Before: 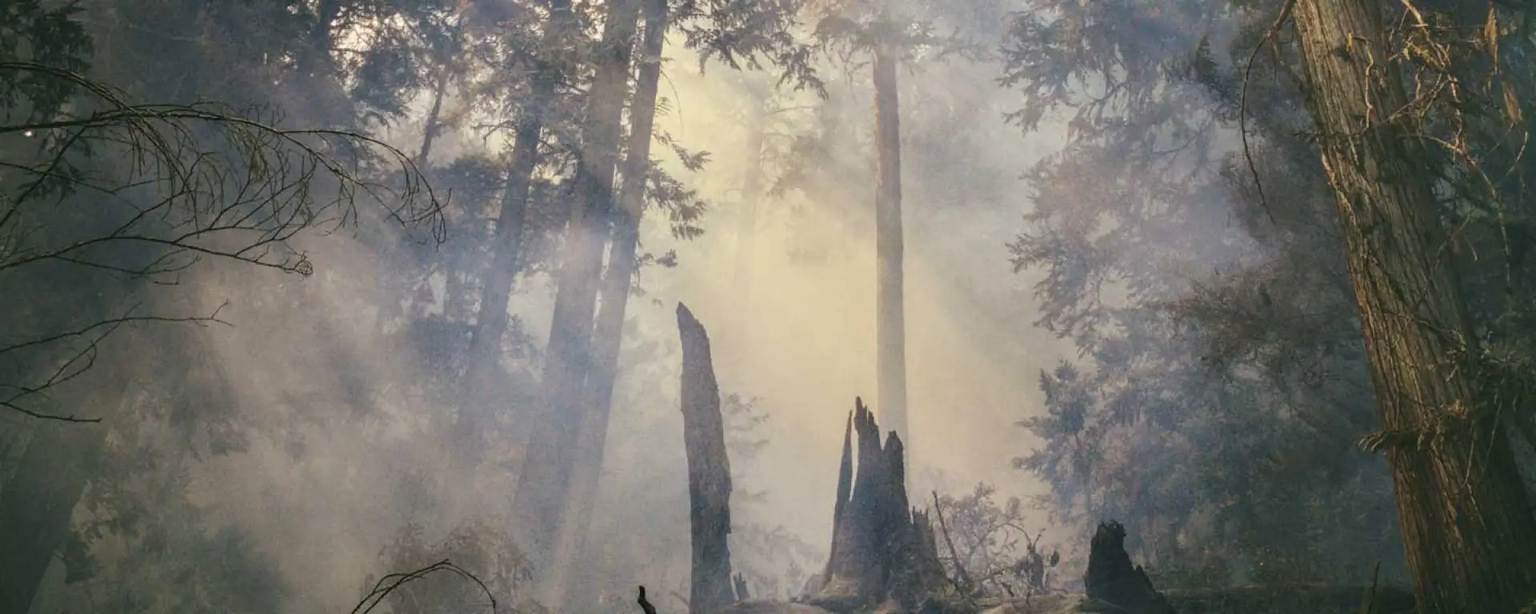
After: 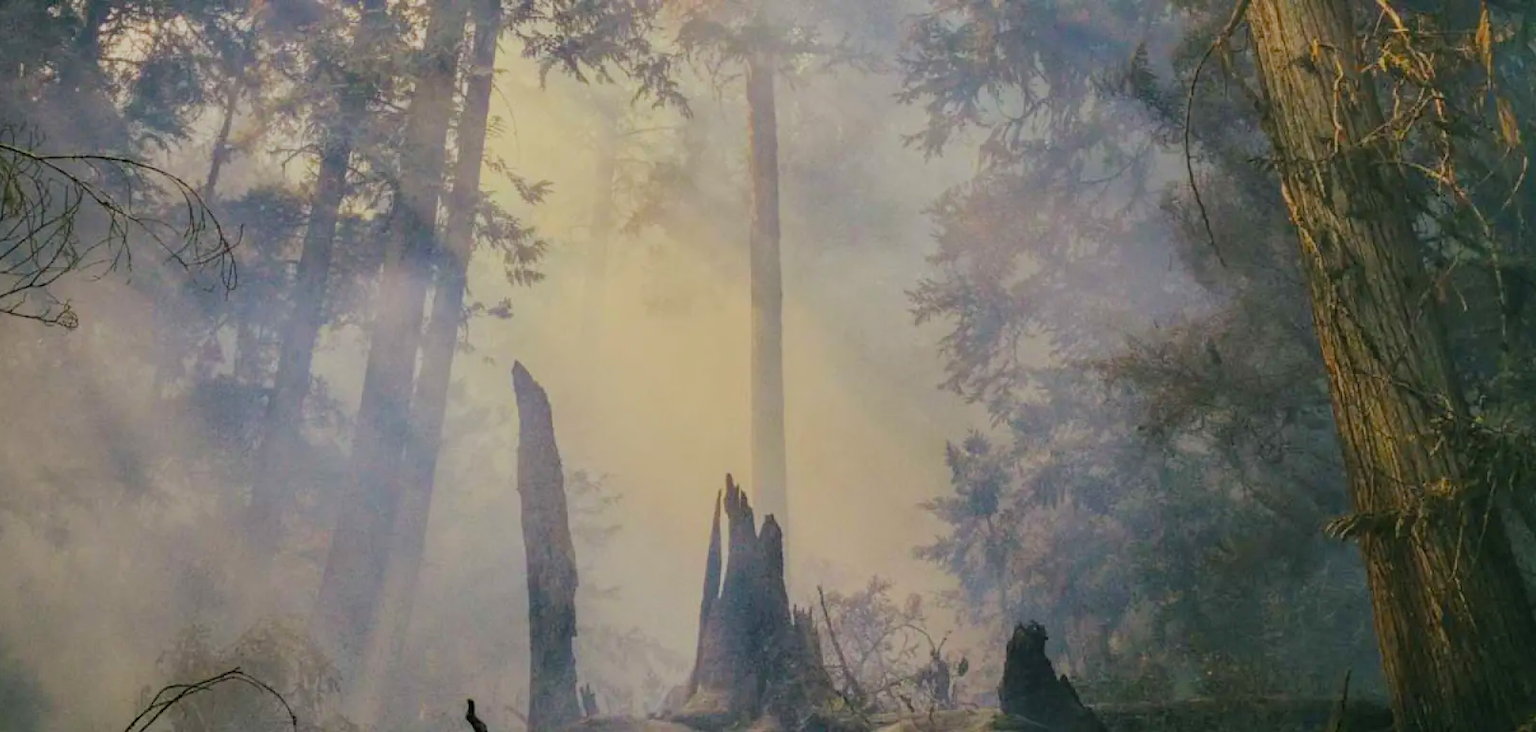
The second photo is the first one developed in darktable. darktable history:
crop: left 16.145%
filmic rgb: black relative exposure -8.79 EV, white relative exposure 4.98 EV, threshold 6 EV, target black luminance 0%, hardness 3.77, latitude 66.34%, contrast 0.822, highlights saturation mix 10%, shadows ↔ highlights balance 20%, add noise in highlights 0.1, color science v4 (2020), iterations of high-quality reconstruction 0, type of noise poissonian, enable highlight reconstruction true
color balance: output saturation 110%
